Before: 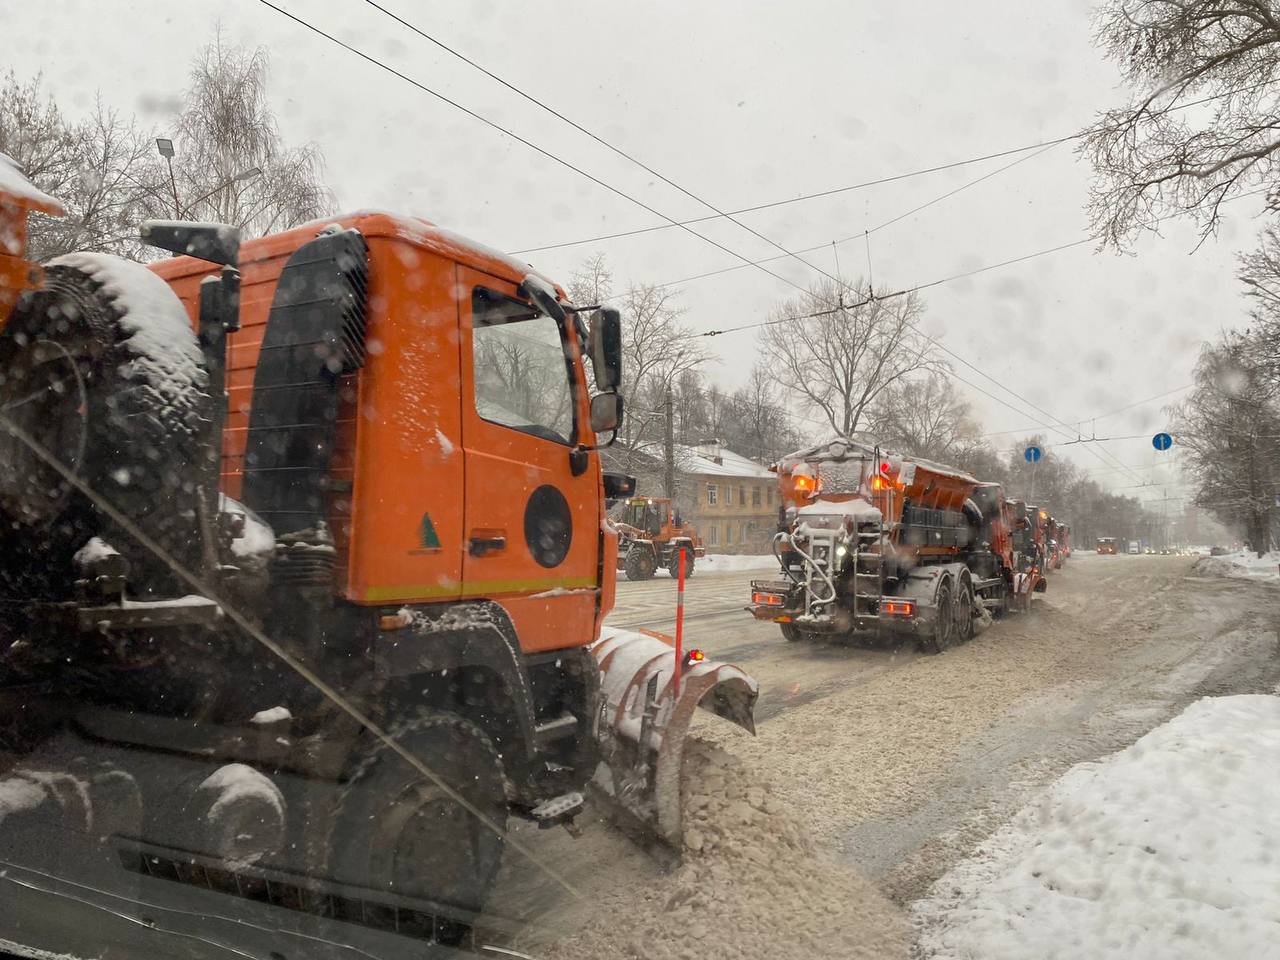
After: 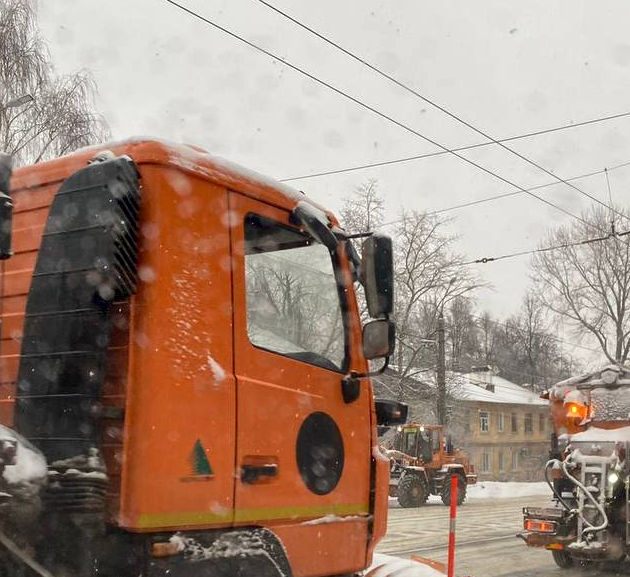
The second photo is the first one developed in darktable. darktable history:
local contrast: mode bilateral grid, contrast 20, coarseness 50, detail 144%, midtone range 0.2
crop: left 17.835%, top 7.675%, right 32.881%, bottom 32.213%
